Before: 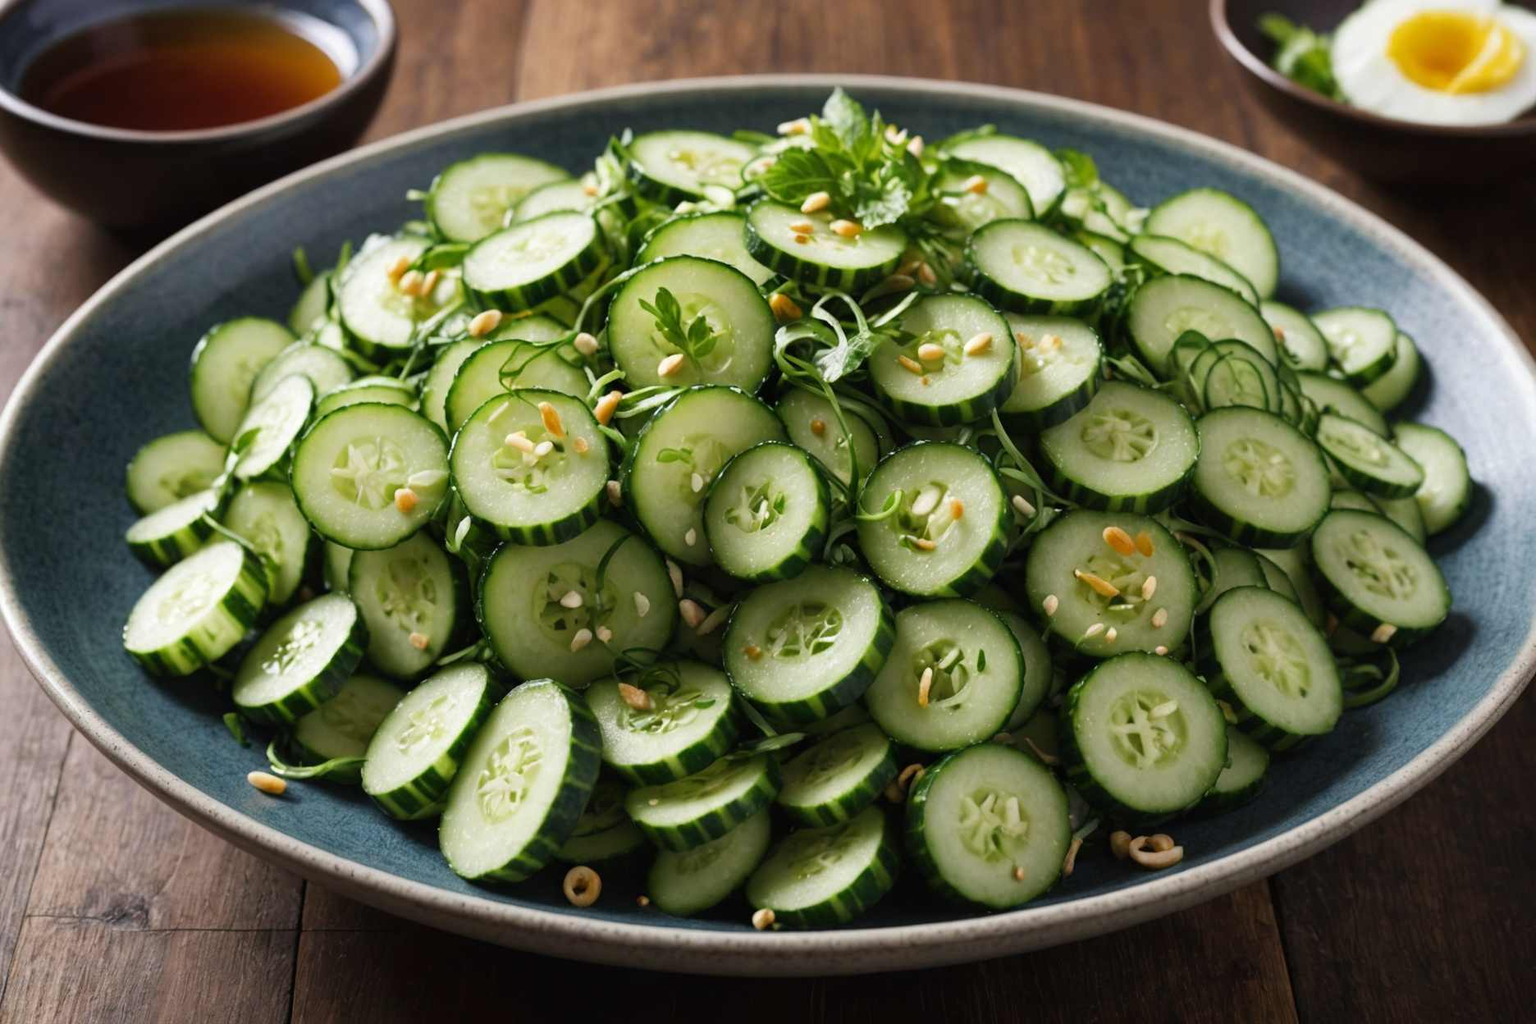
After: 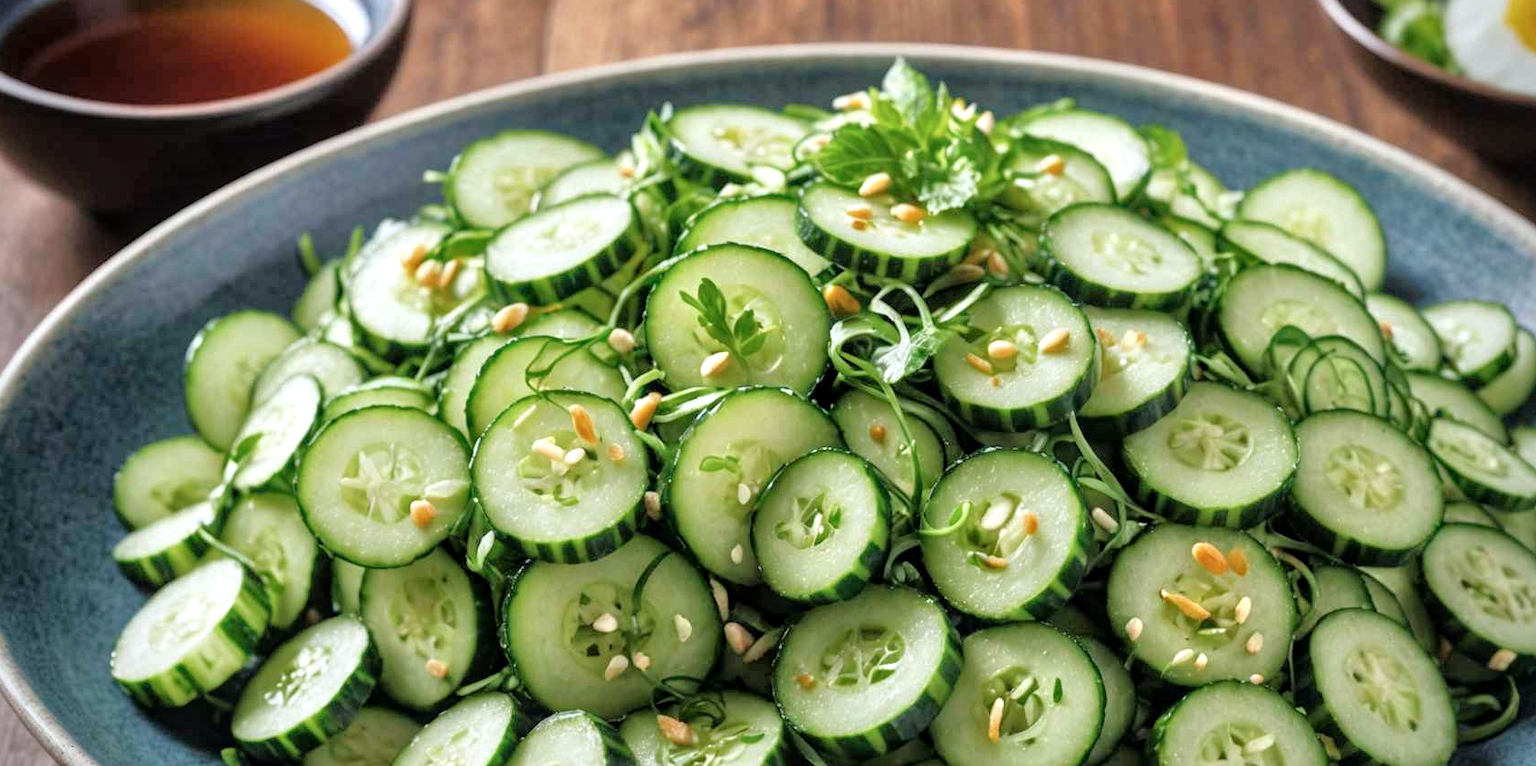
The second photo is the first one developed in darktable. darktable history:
vignetting: saturation 0, unbound false
tone equalizer: -7 EV 0.15 EV, -6 EV 0.6 EV, -5 EV 1.15 EV, -4 EV 1.33 EV, -3 EV 1.15 EV, -2 EV 0.6 EV, -1 EV 0.15 EV, mask exposure compensation -0.5 EV
crop: left 1.509%, top 3.452%, right 7.696%, bottom 28.452%
white balance: red 1.045, blue 0.932
color calibration: x 0.37, y 0.382, temperature 4313.32 K
local contrast: detail 130%
